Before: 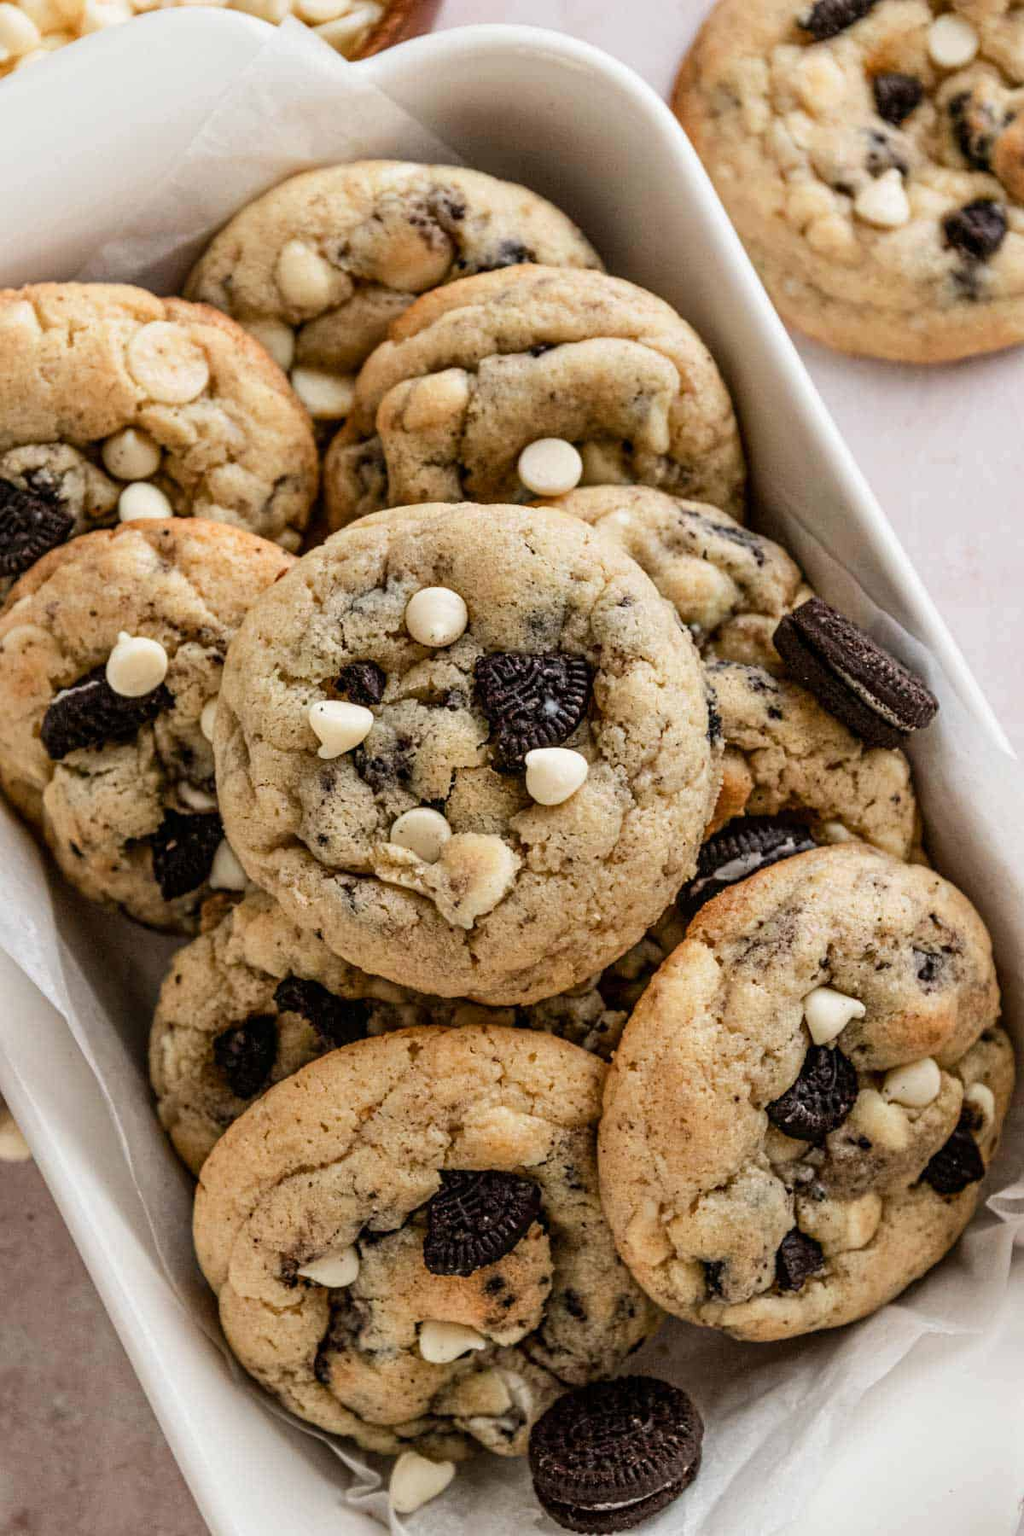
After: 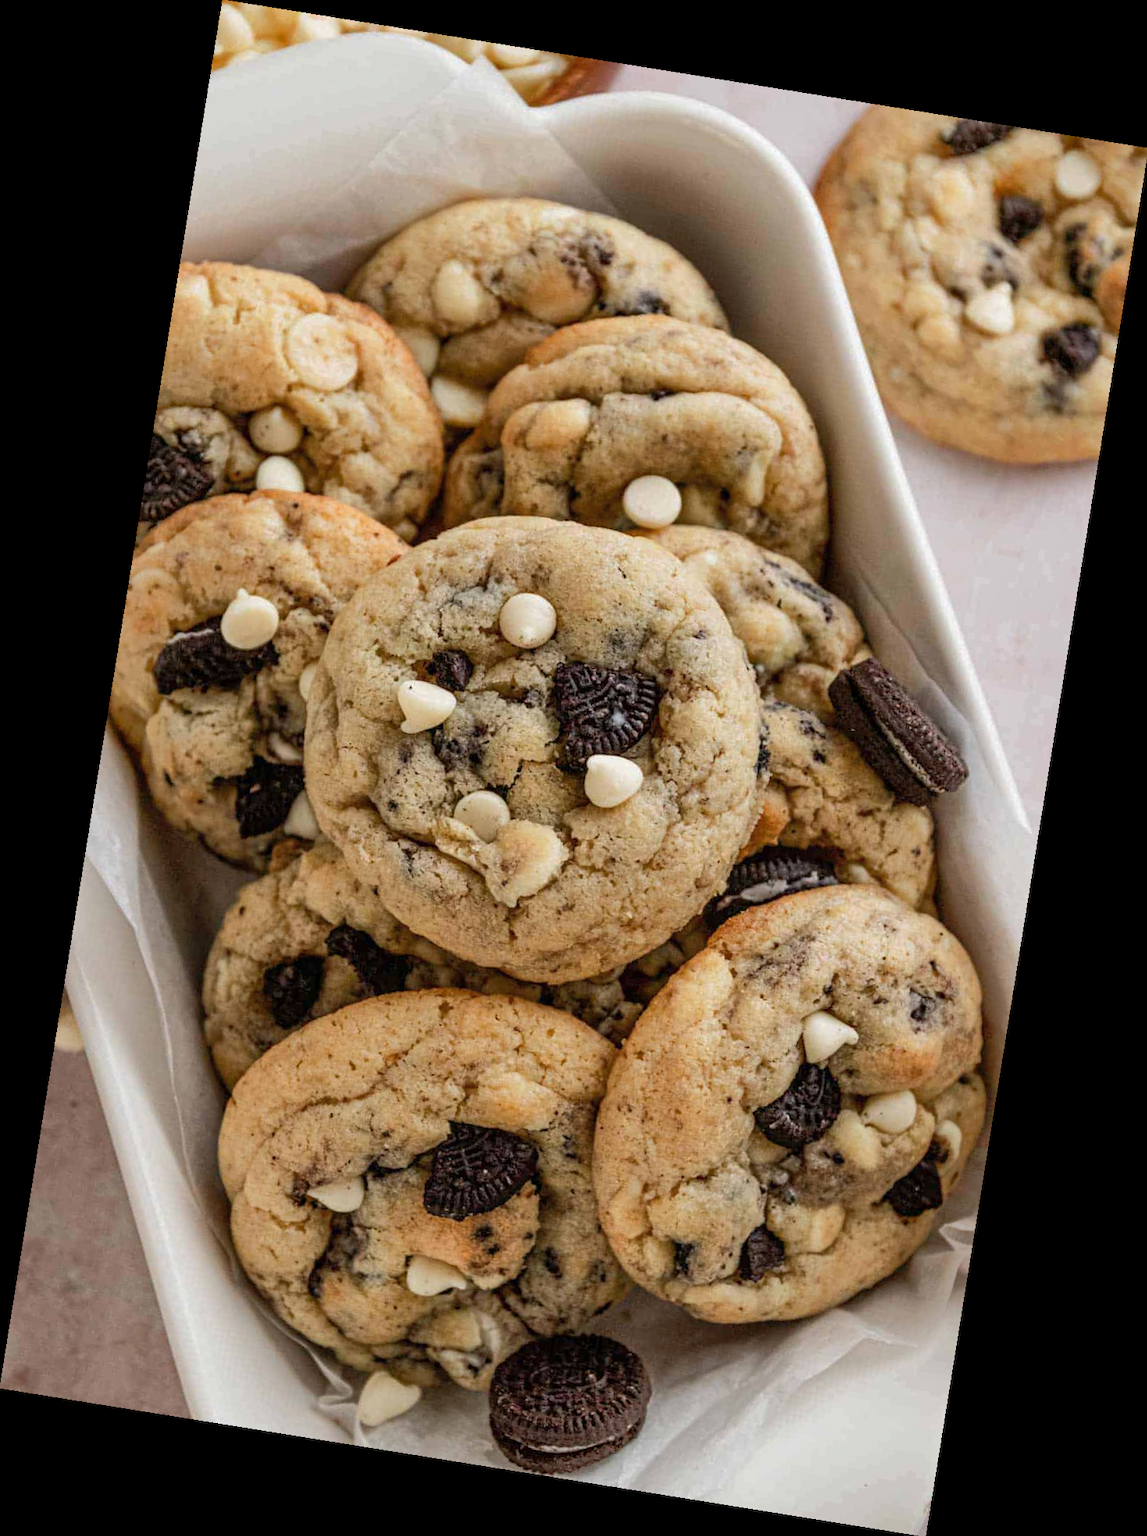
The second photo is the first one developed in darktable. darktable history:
rotate and perspective: rotation 9.12°, automatic cropping off
shadows and highlights: on, module defaults
color balance: contrast fulcrum 17.78%
